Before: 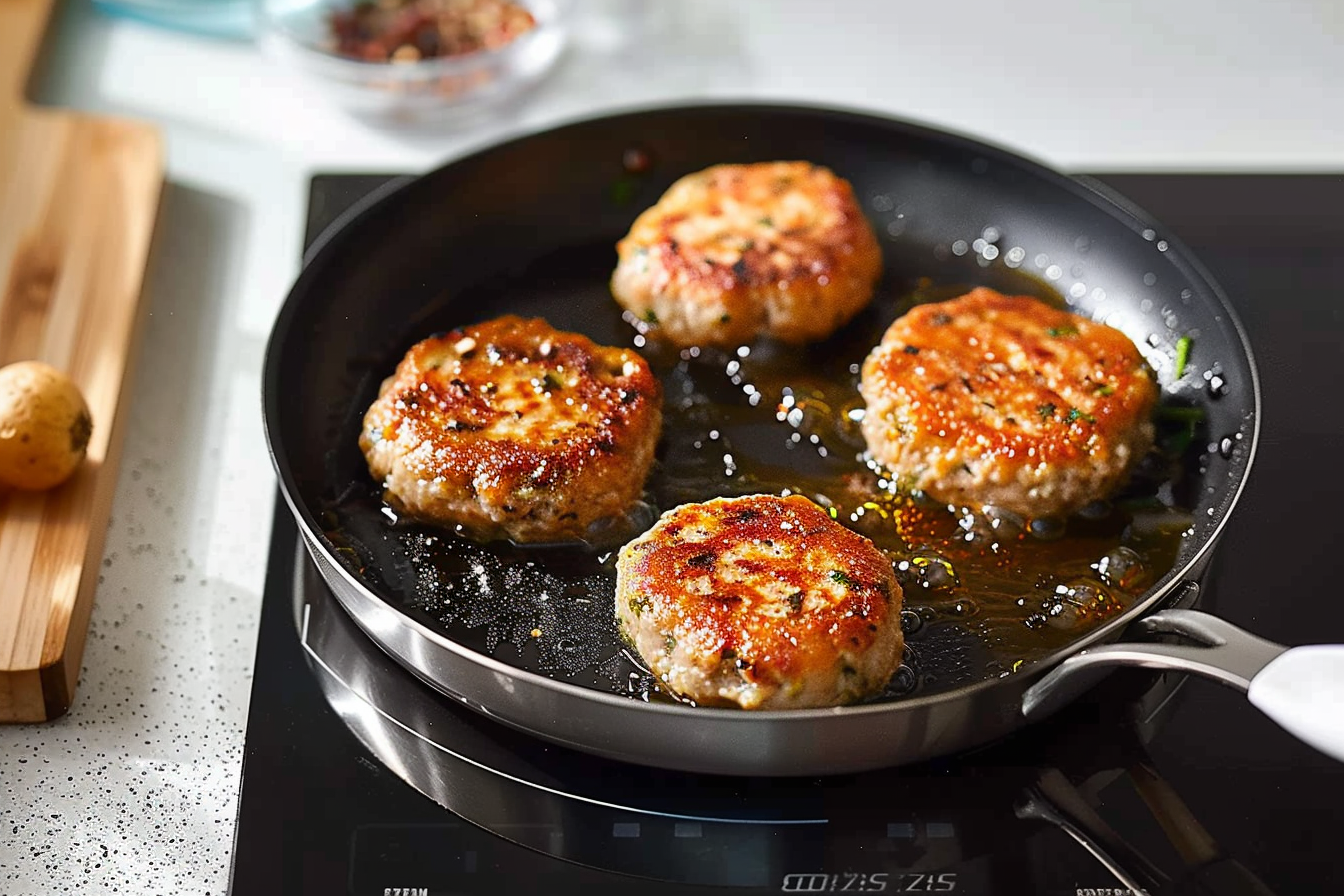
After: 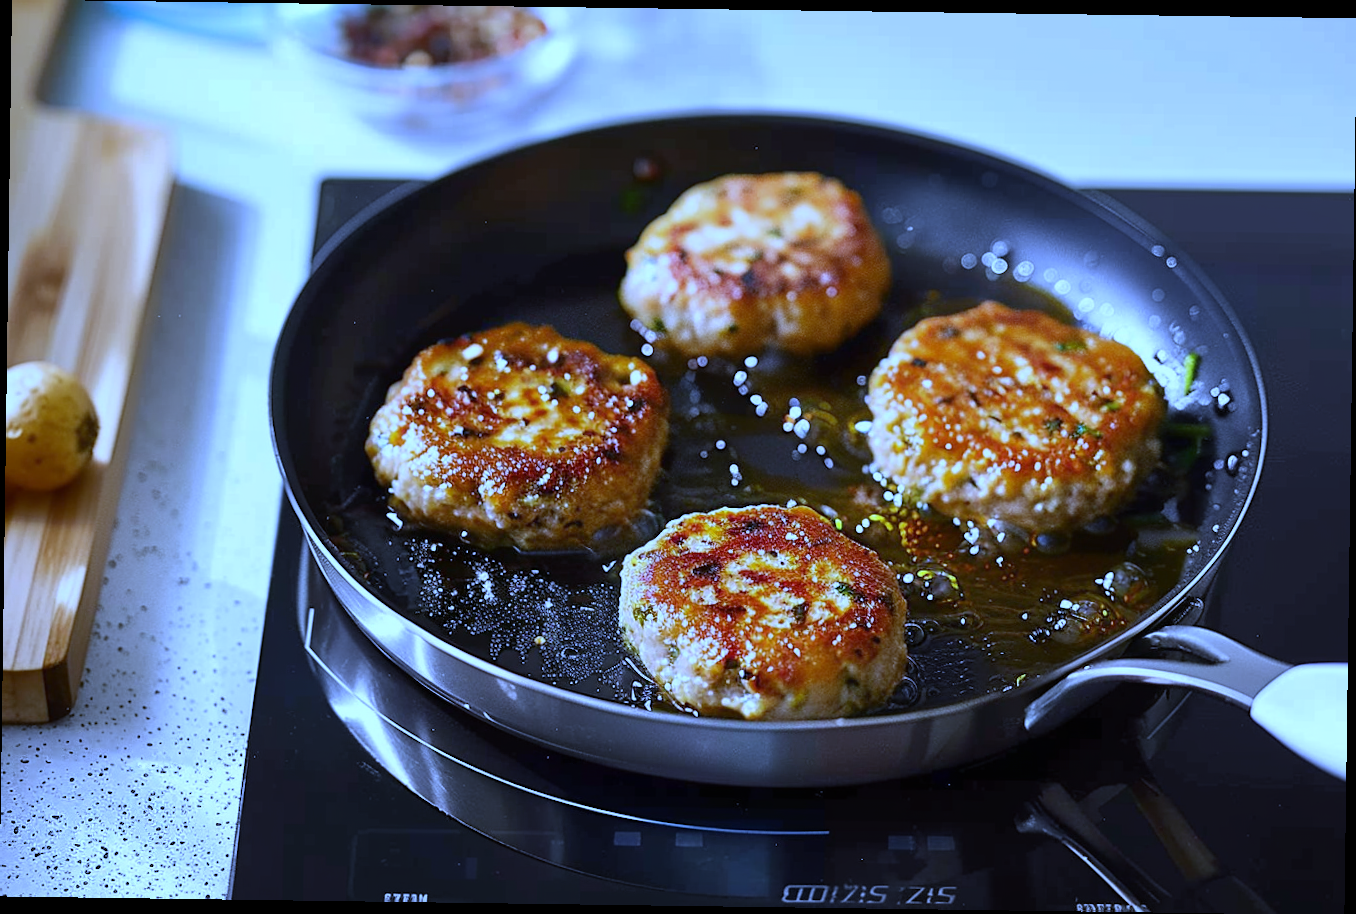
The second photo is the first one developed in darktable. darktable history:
white balance: red 0.766, blue 1.537
rotate and perspective: rotation 0.8°, automatic cropping off
